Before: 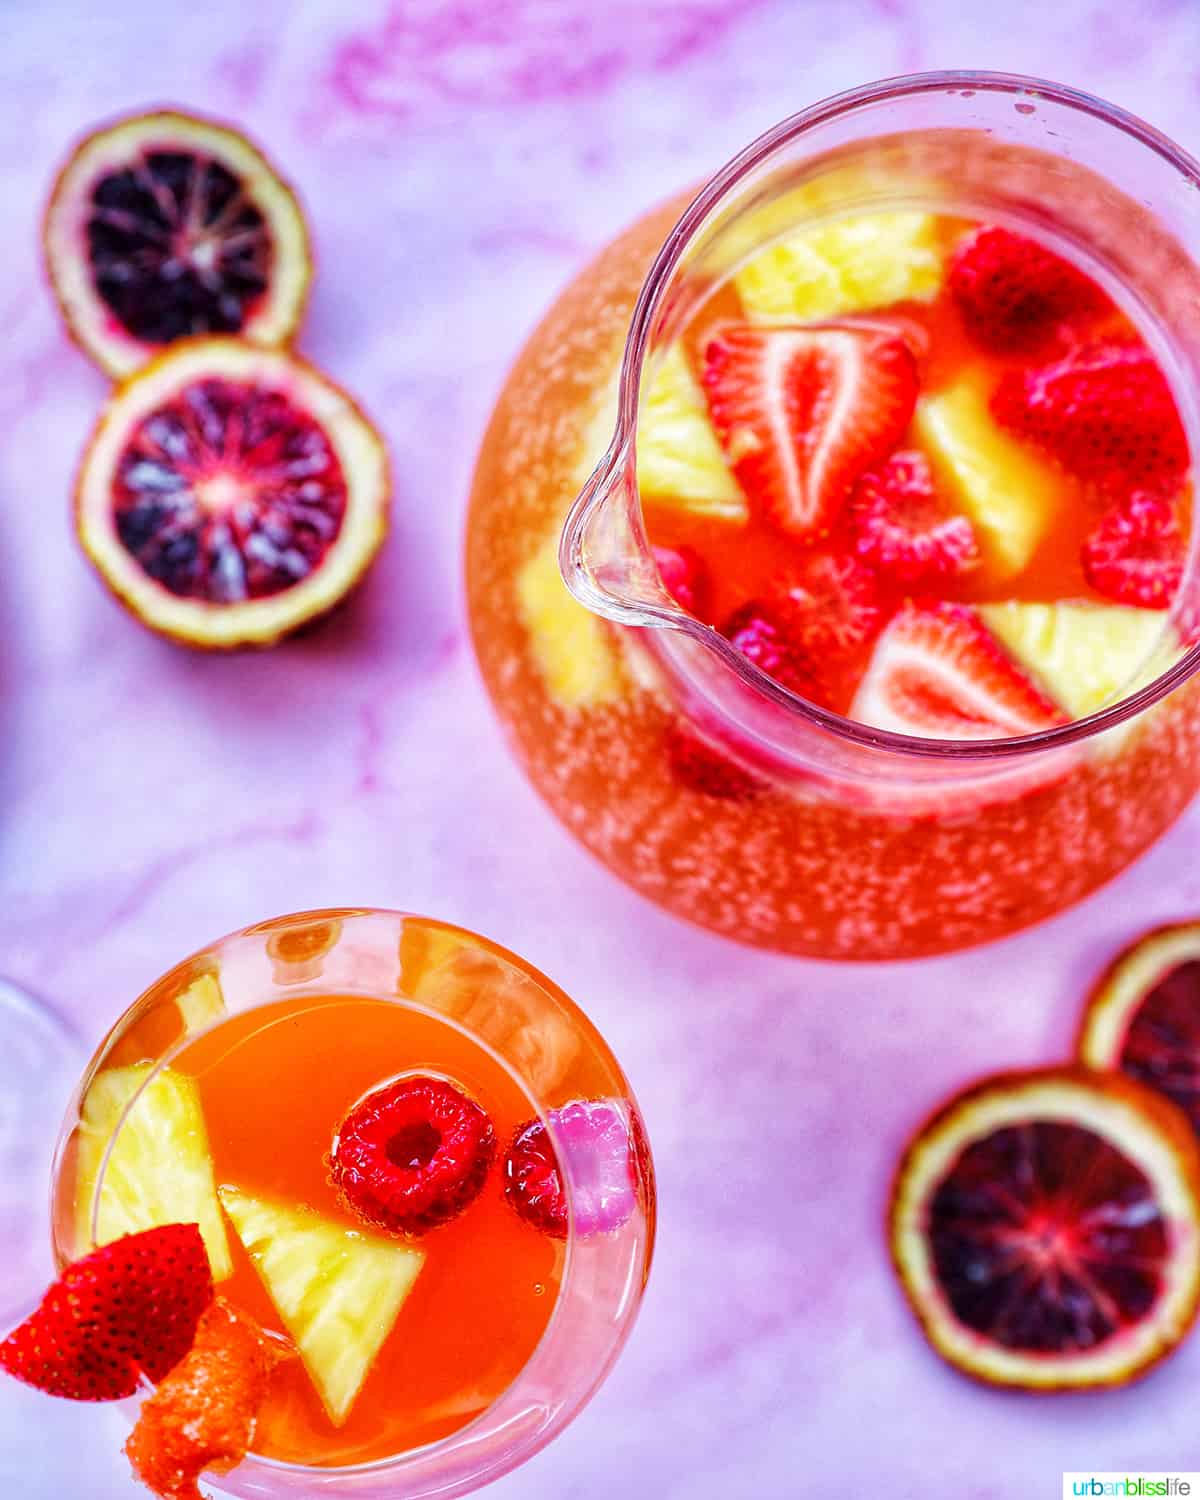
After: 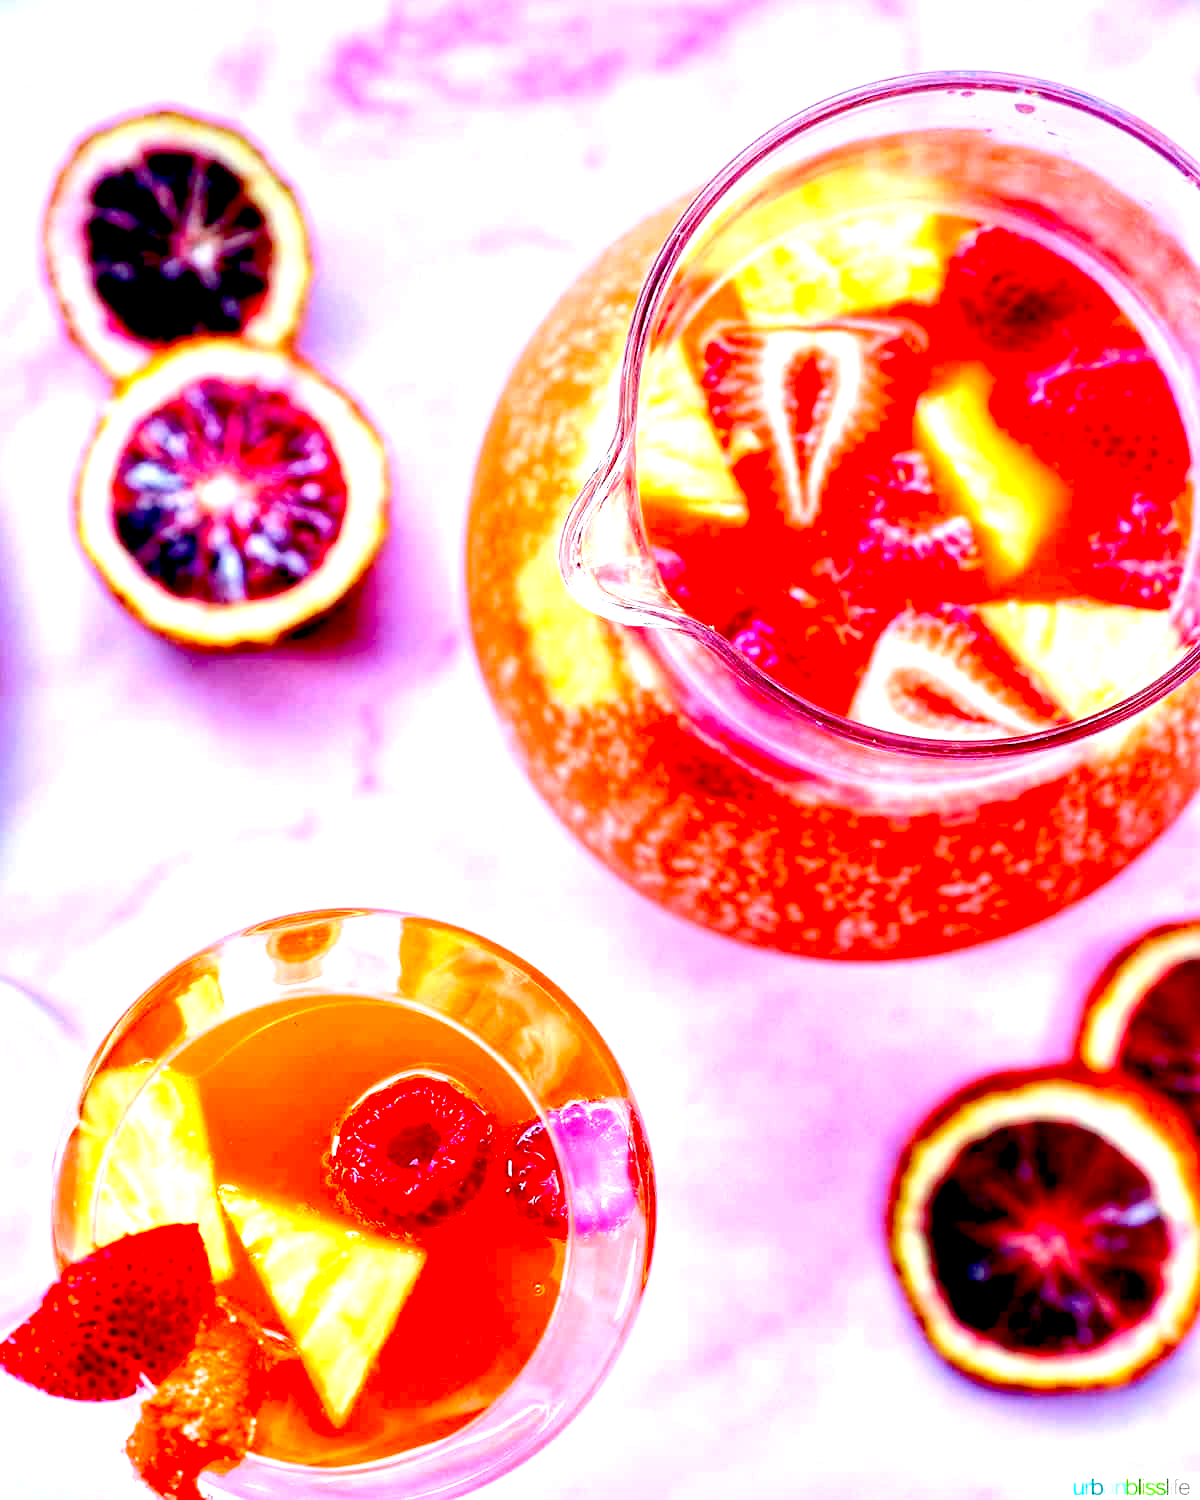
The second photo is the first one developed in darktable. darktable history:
exposure: black level correction 0.035, exposure 0.902 EV, compensate highlight preservation false
